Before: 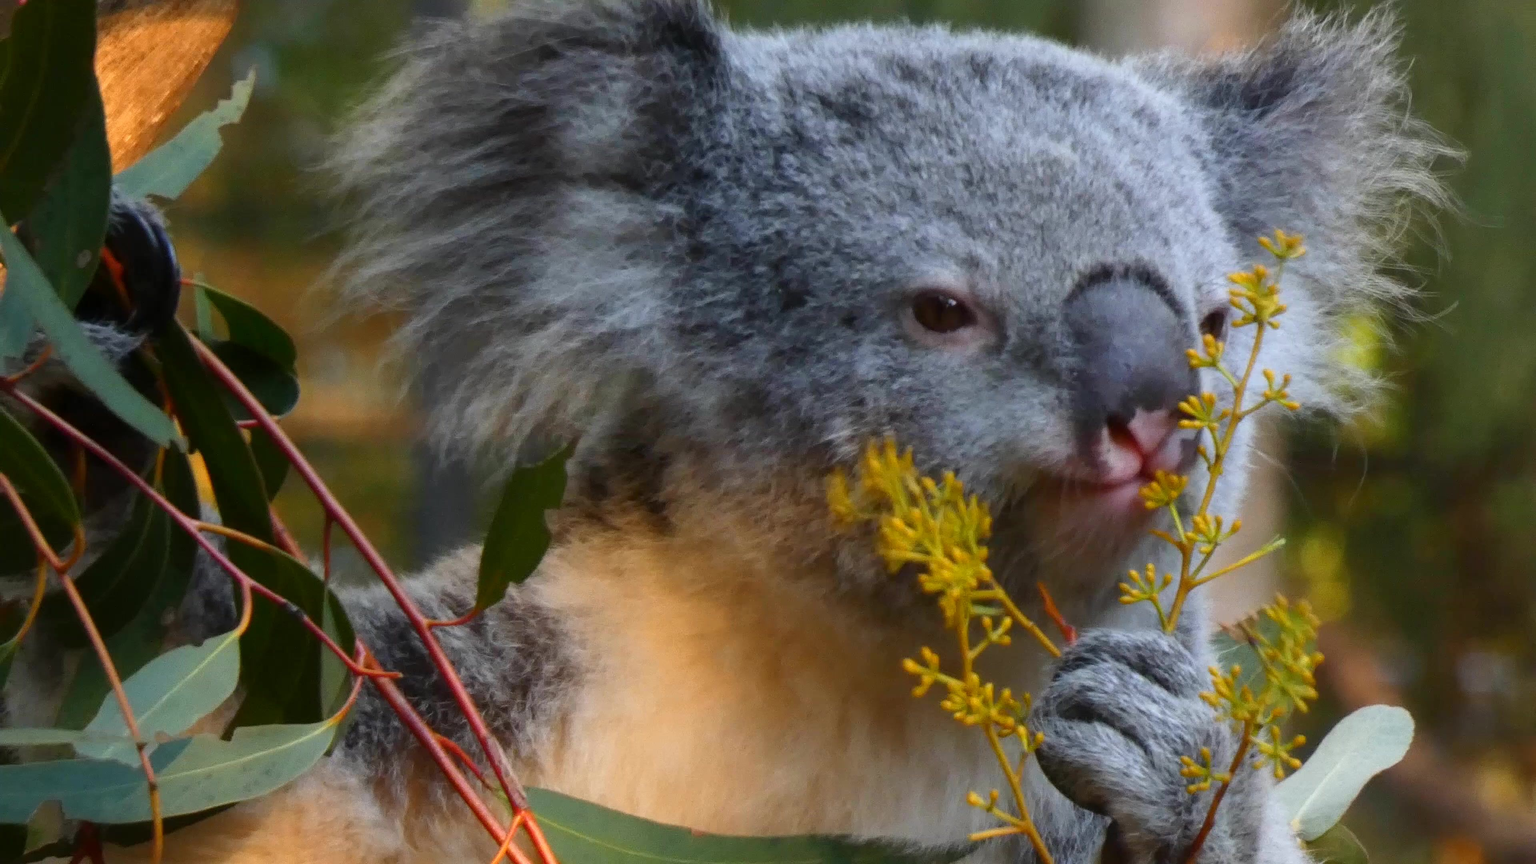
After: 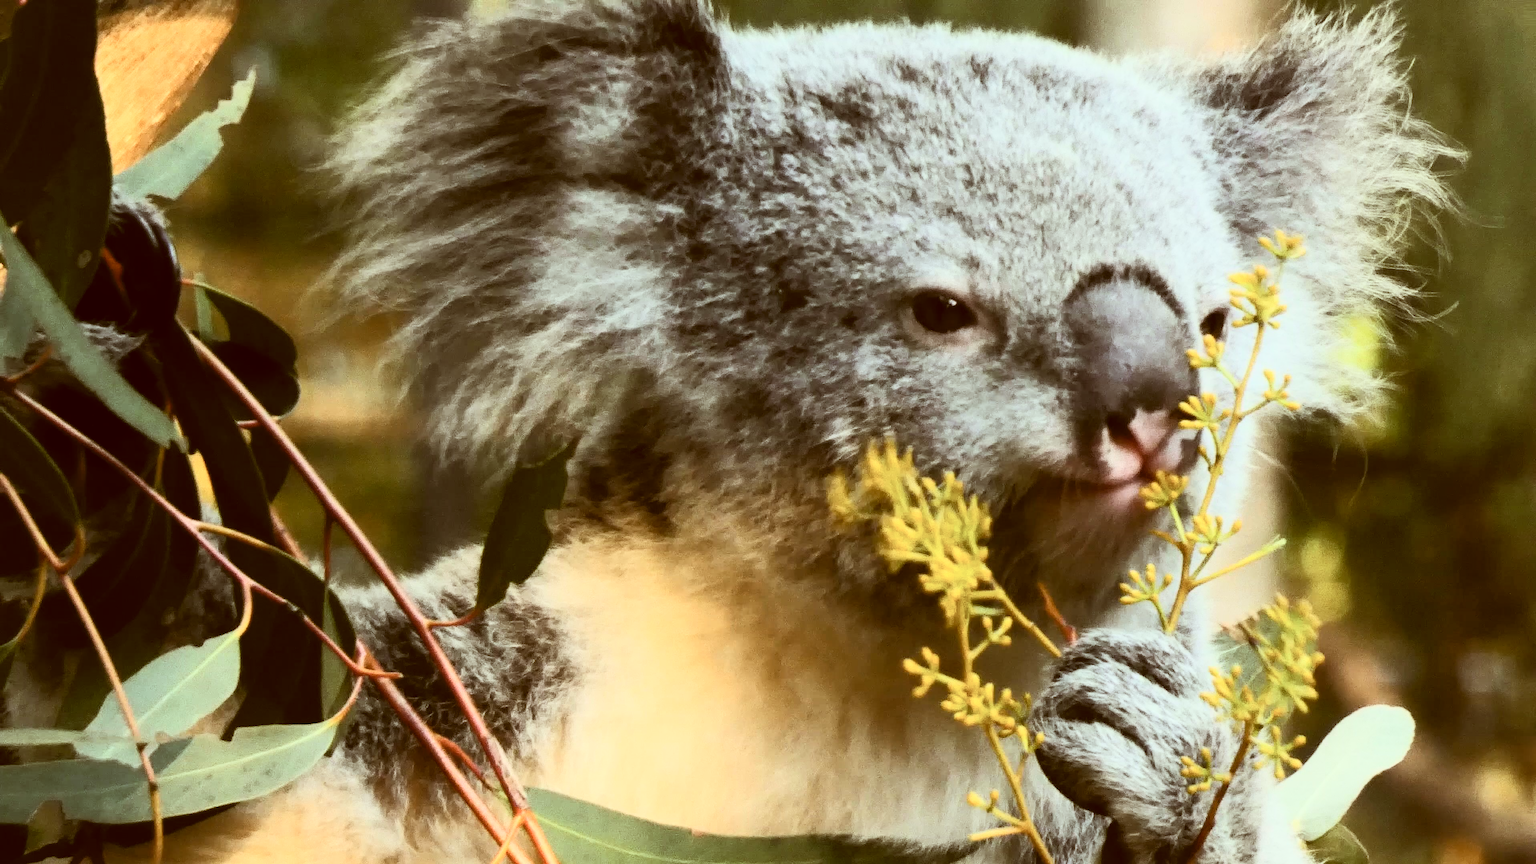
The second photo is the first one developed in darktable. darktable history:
tone equalizer: -8 EV -0.406 EV, -7 EV -0.421 EV, -6 EV -0.298 EV, -5 EV -0.248 EV, -3 EV 0.21 EV, -2 EV 0.337 EV, -1 EV 0.414 EV, +0 EV 0.414 EV, edges refinement/feathering 500, mask exposure compensation -1.57 EV, preserve details no
filmic rgb: black relative exposure -7.65 EV, white relative exposure 4.56 EV, threshold 2.95 EV, hardness 3.61, contrast 1.061, color science v6 (2022), enable highlight reconstruction true
contrast brightness saturation: contrast 0.428, brightness 0.553, saturation -0.205
color correction: highlights a* -6.22, highlights b* 9.27, shadows a* 10.24, shadows b* 24.03
